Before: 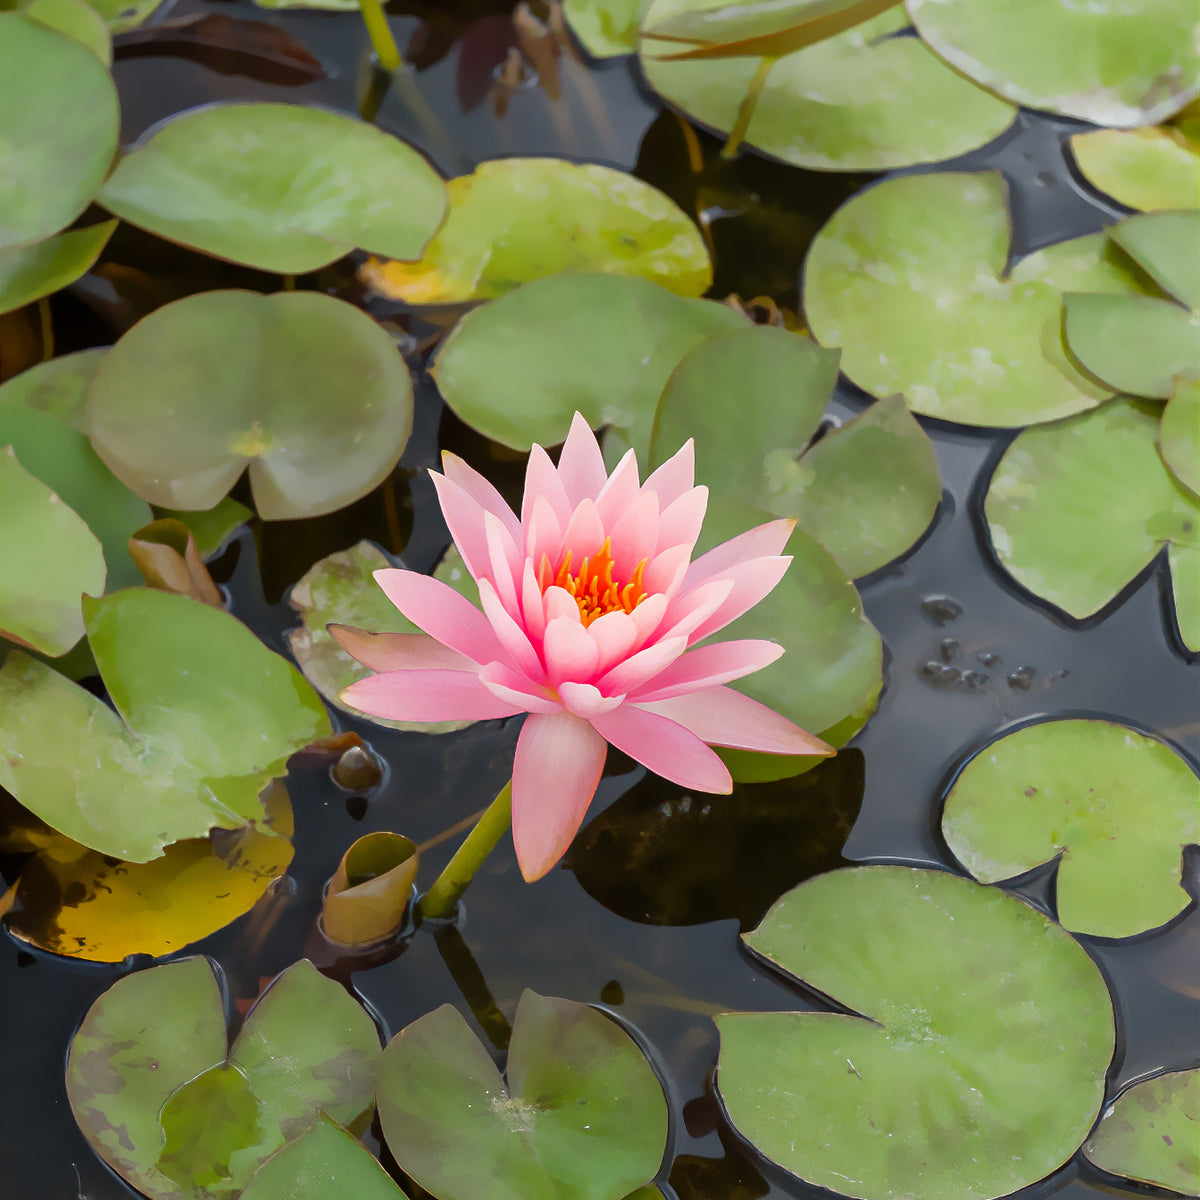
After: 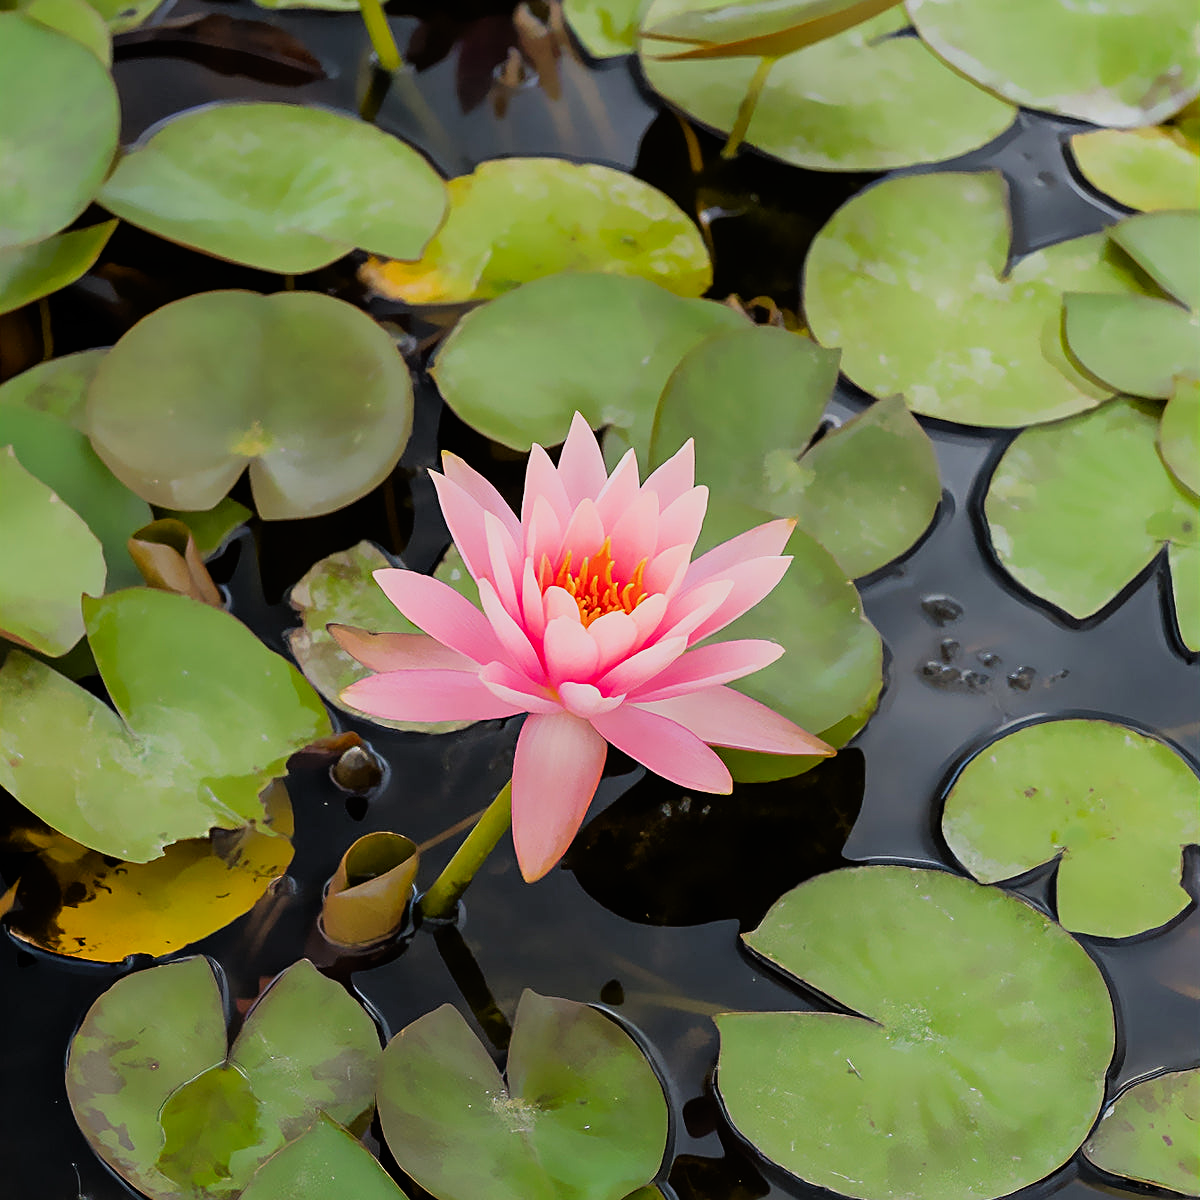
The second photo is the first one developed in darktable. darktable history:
contrast brightness saturation: saturation 0.1
filmic rgb: black relative exposure -7.75 EV, white relative exposure 4.4 EV, threshold 3 EV, hardness 3.76, latitude 50%, contrast 1.1, color science v5 (2021), contrast in shadows safe, contrast in highlights safe, enable highlight reconstruction true
sharpen: on, module defaults
